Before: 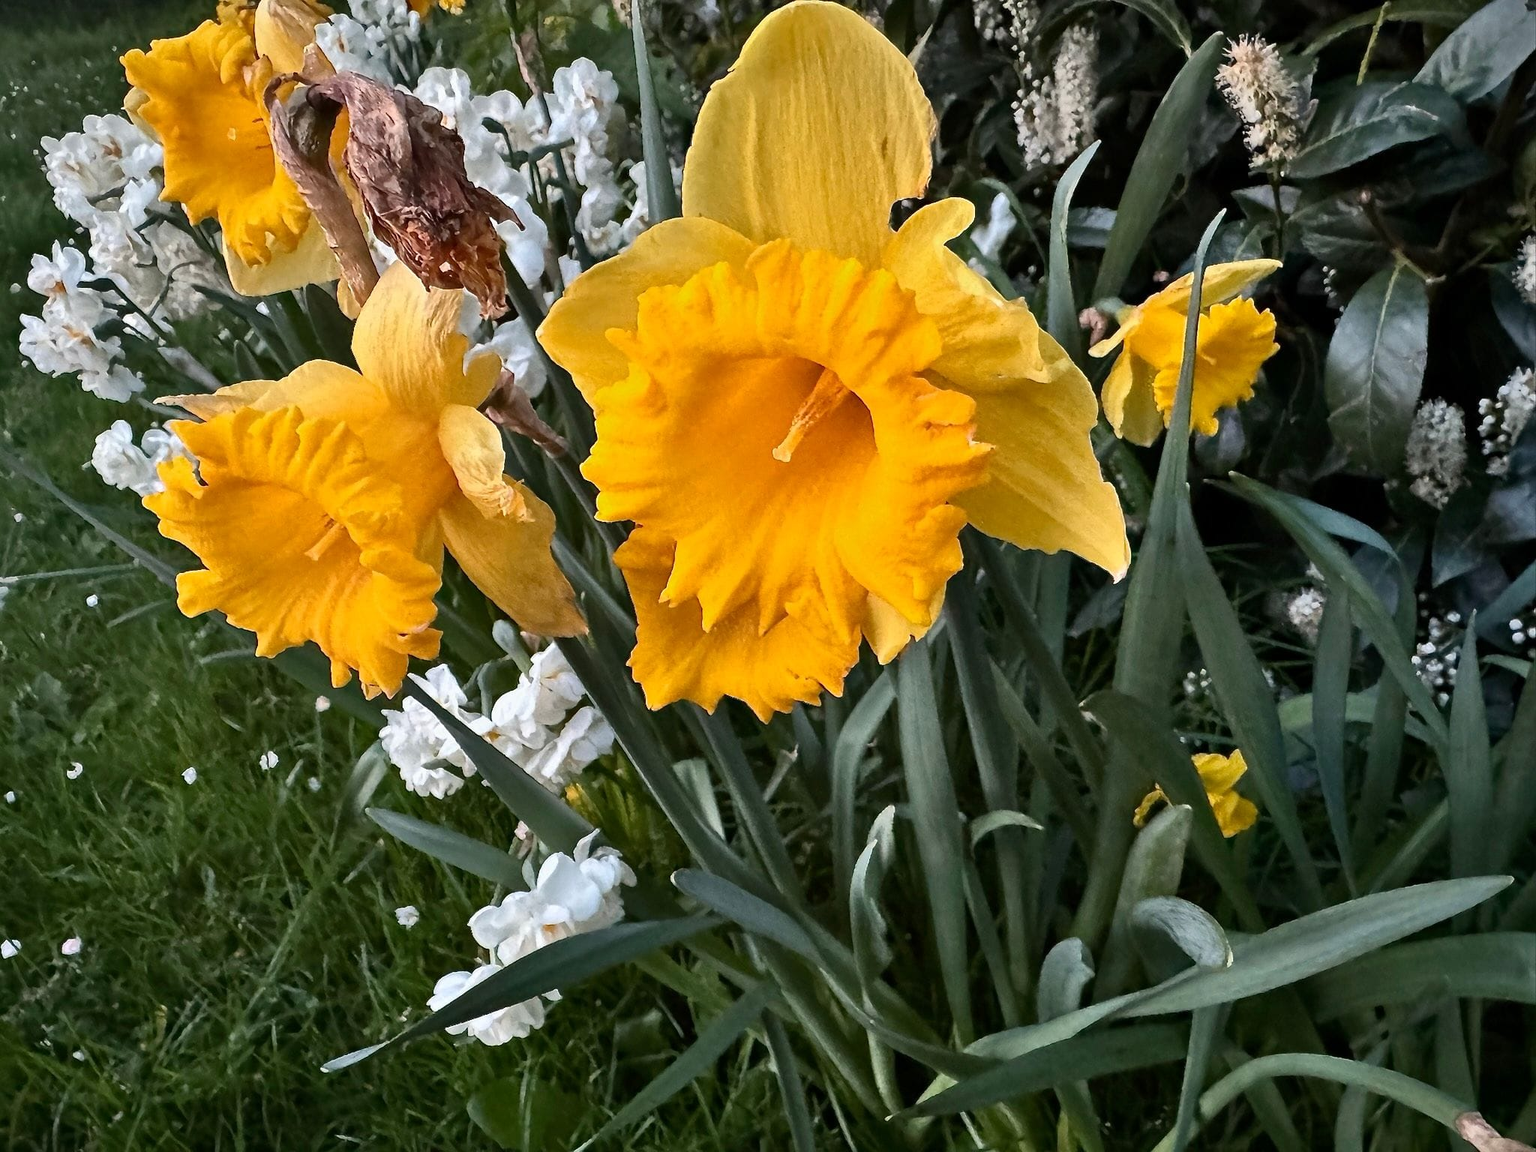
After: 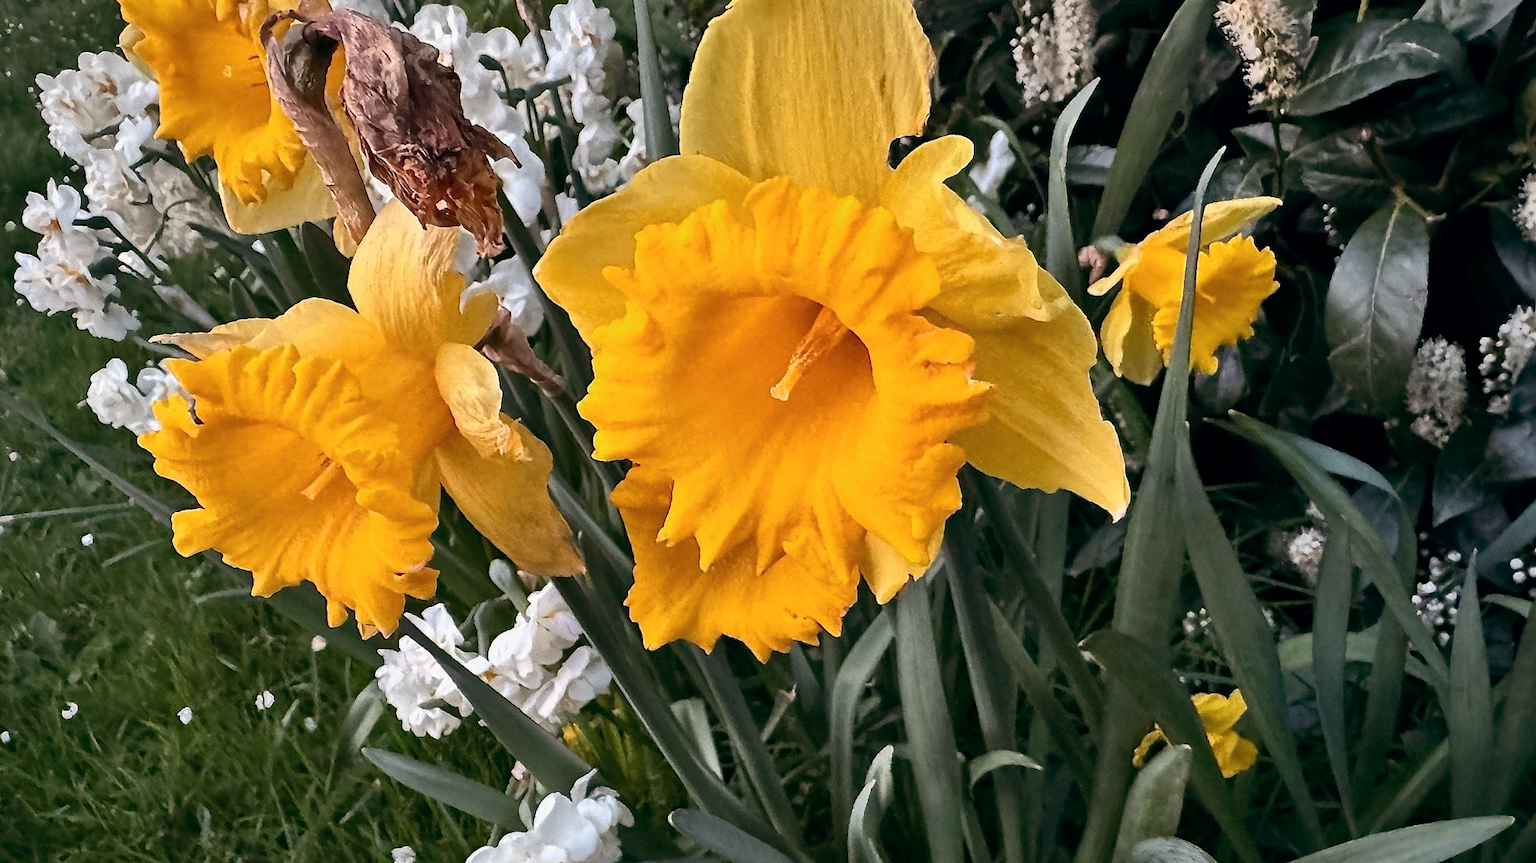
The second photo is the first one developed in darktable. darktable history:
contrast brightness saturation: saturation -0.05
crop: left 0.387%, top 5.469%, bottom 19.809%
color balance: lift [0.998, 0.998, 1.001, 1.002], gamma [0.995, 1.025, 0.992, 0.975], gain [0.995, 1.02, 0.997, 0.98]
